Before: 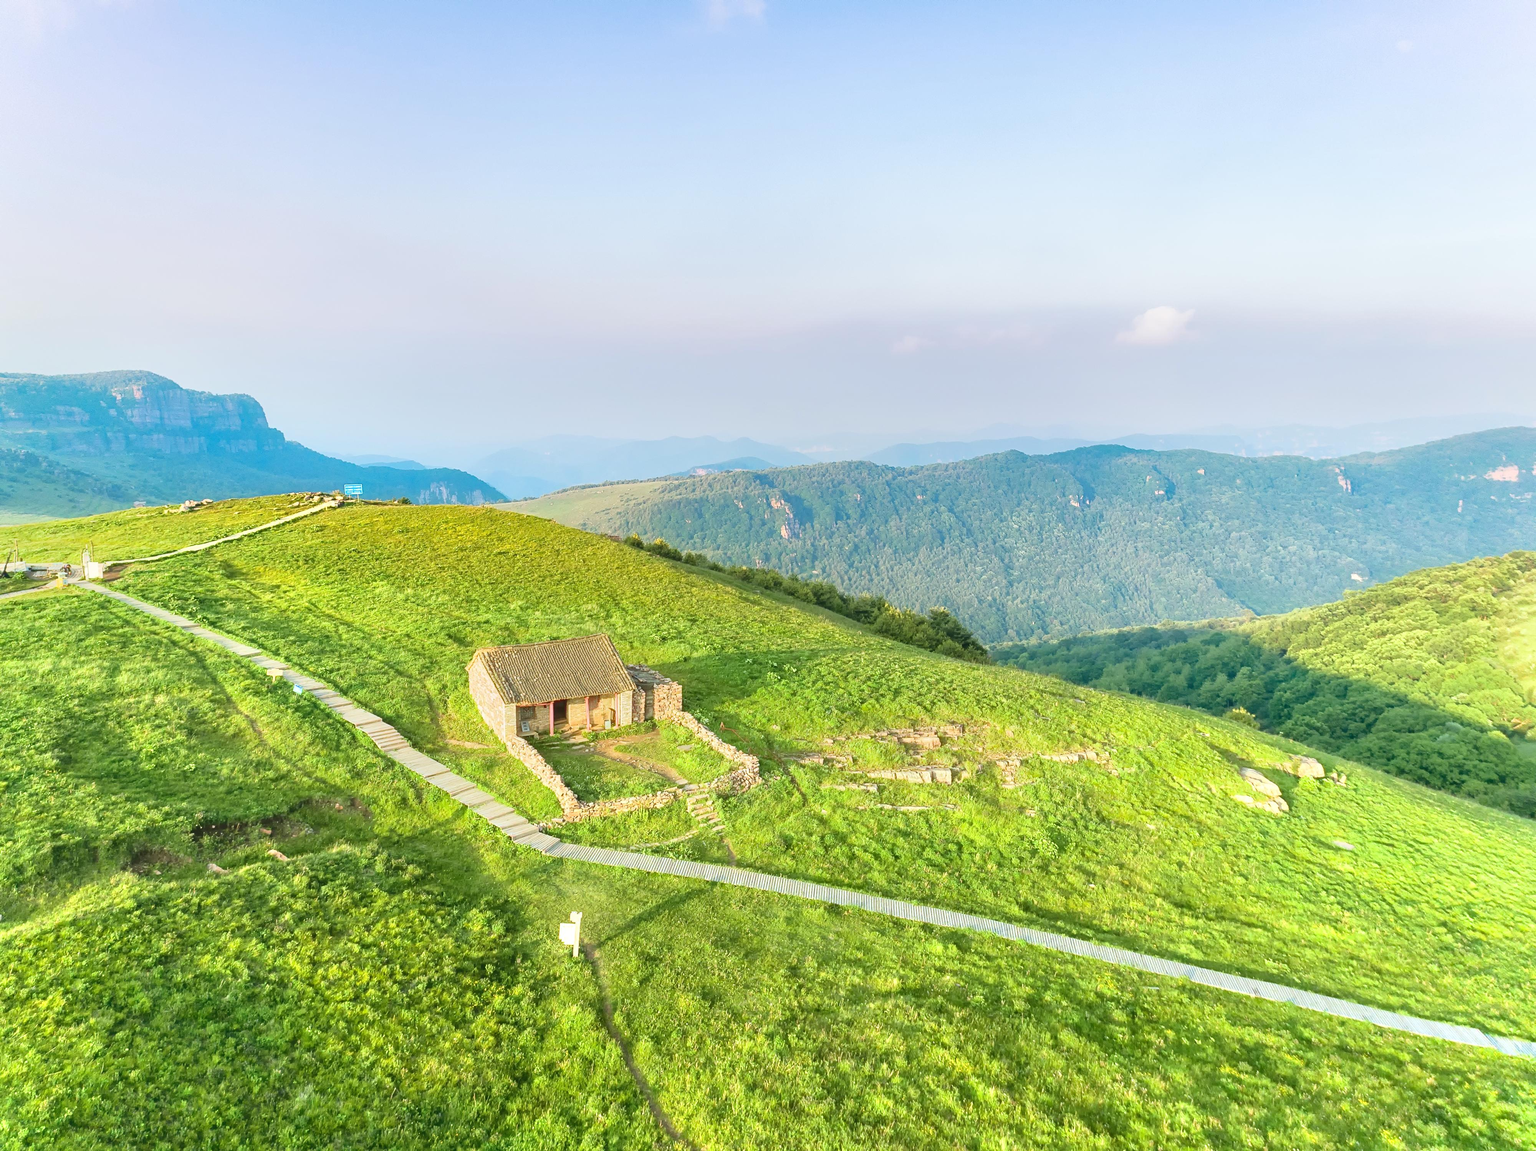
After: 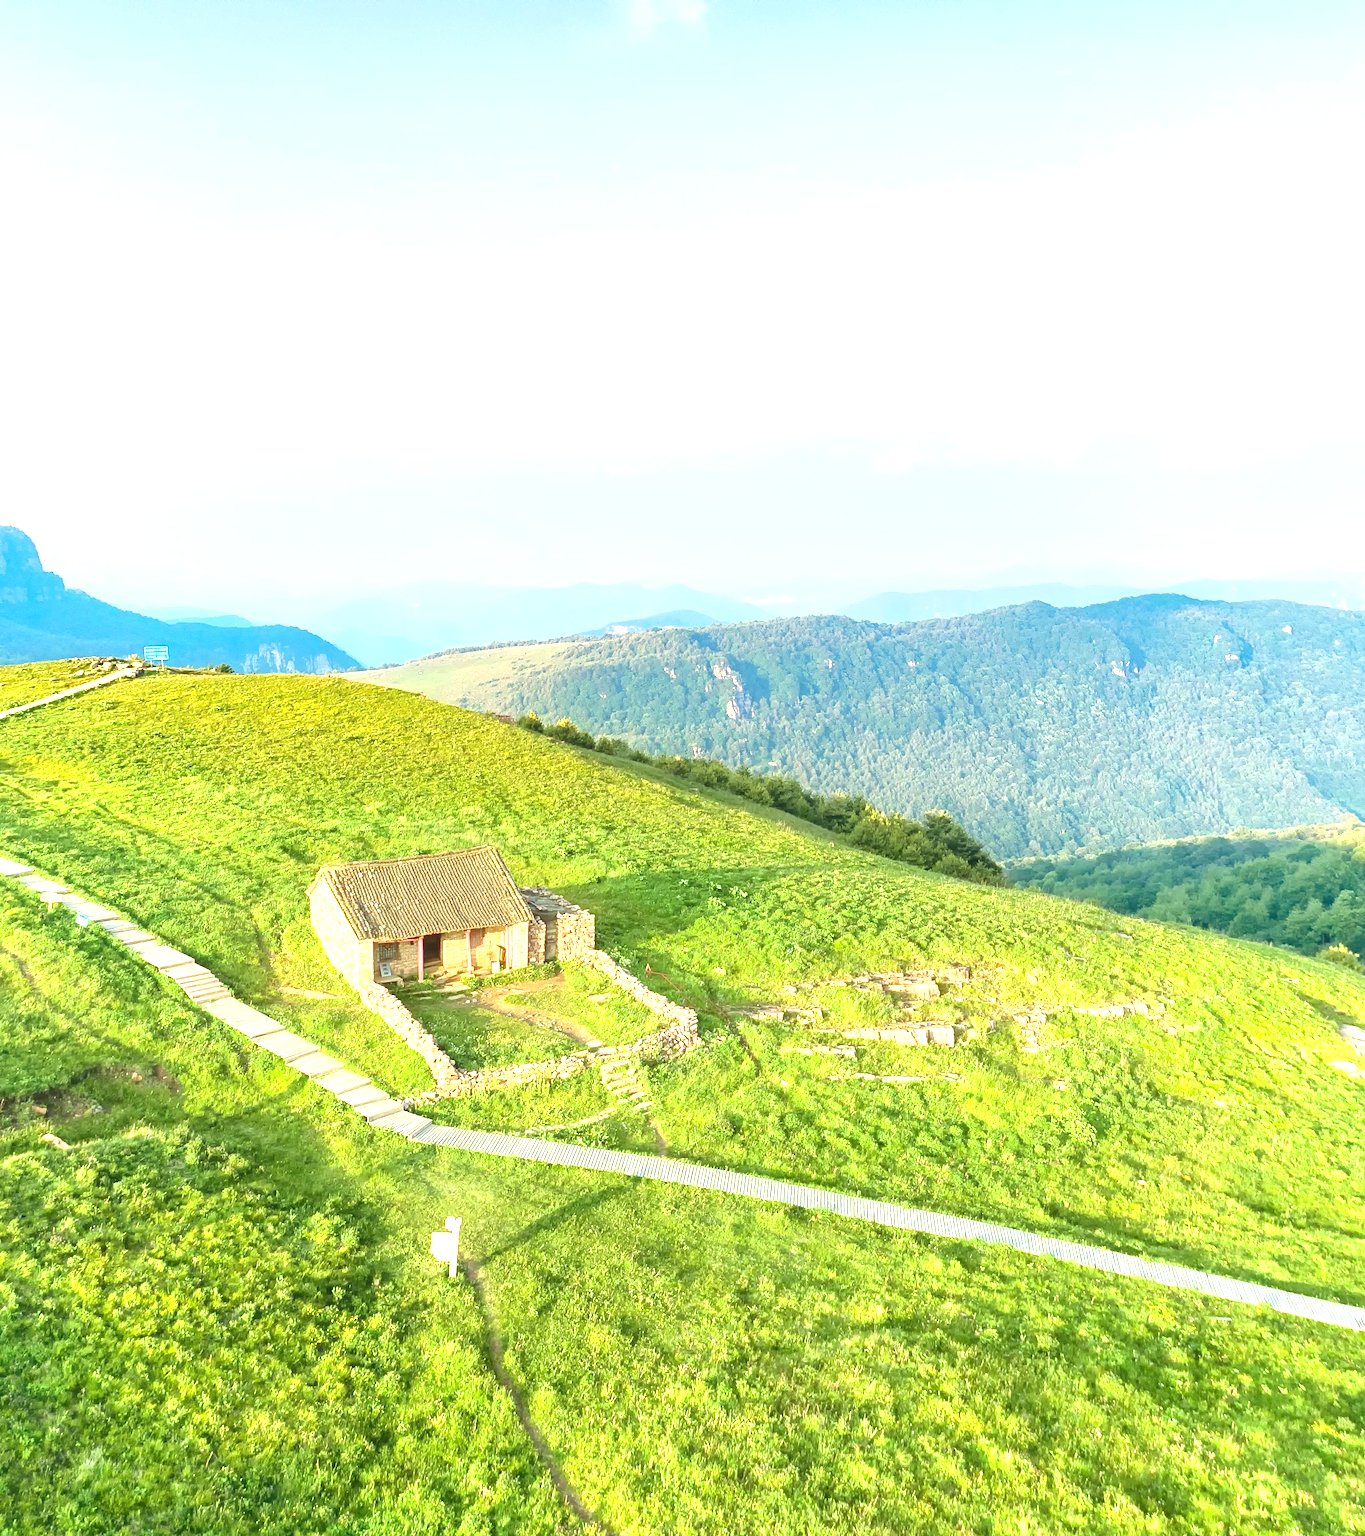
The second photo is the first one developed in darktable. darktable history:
crop: left 15.419%, right 17.914%
exposure: black level correction 0, exposure 0.7 EV, compensate exposure bias true, compensate highlight preservation false
